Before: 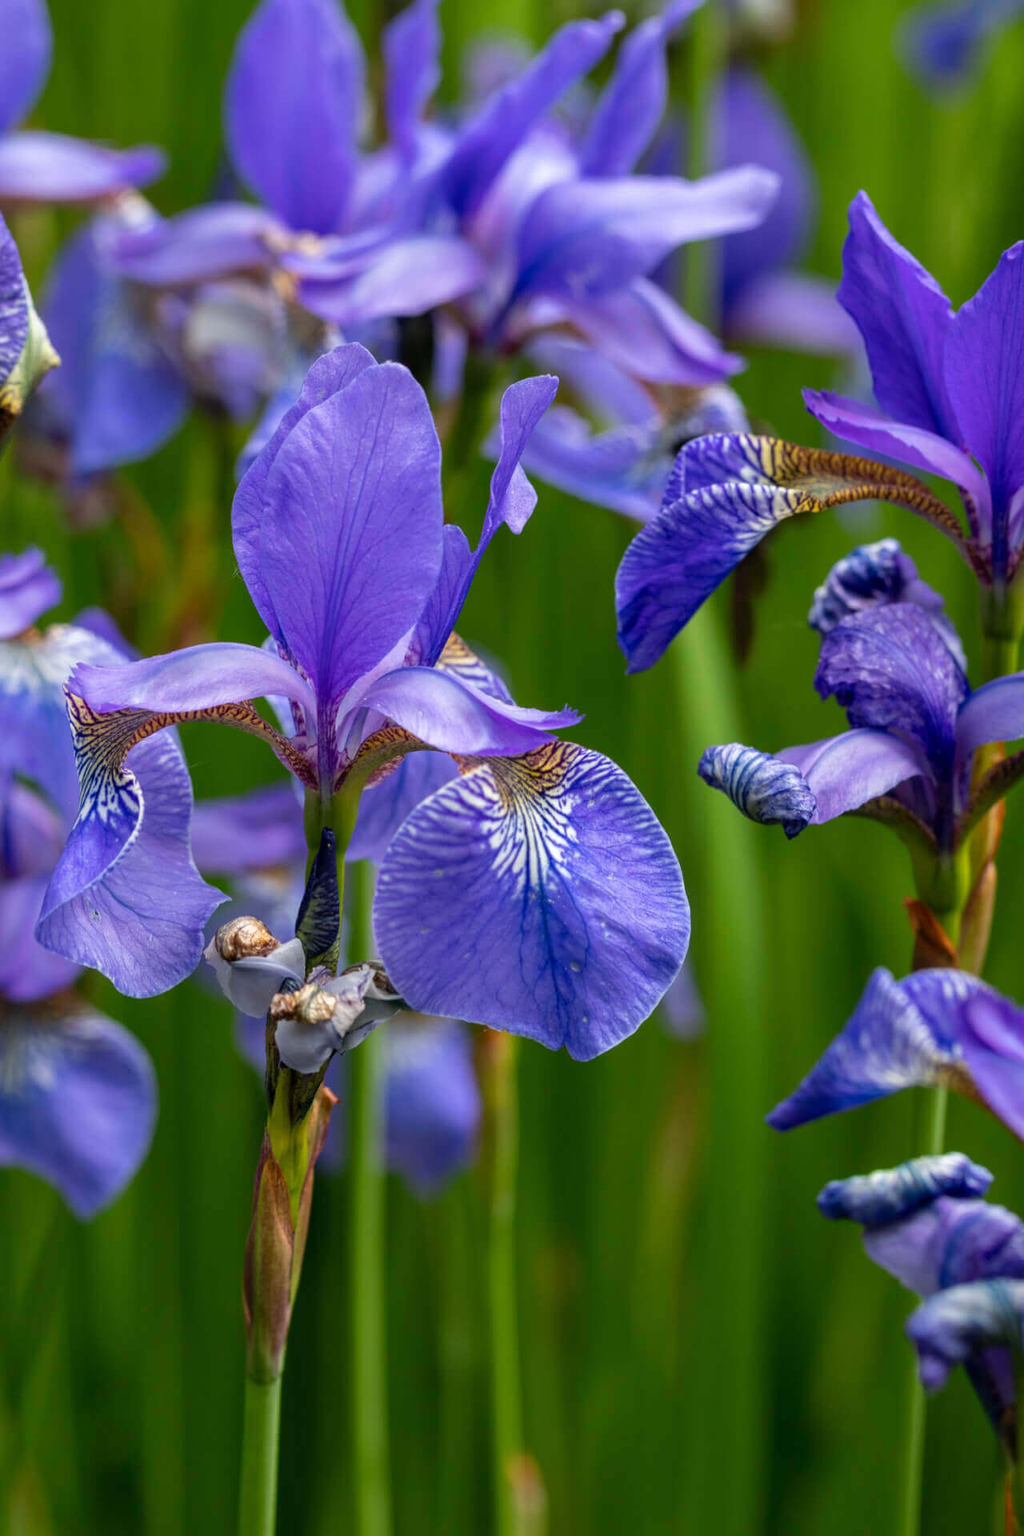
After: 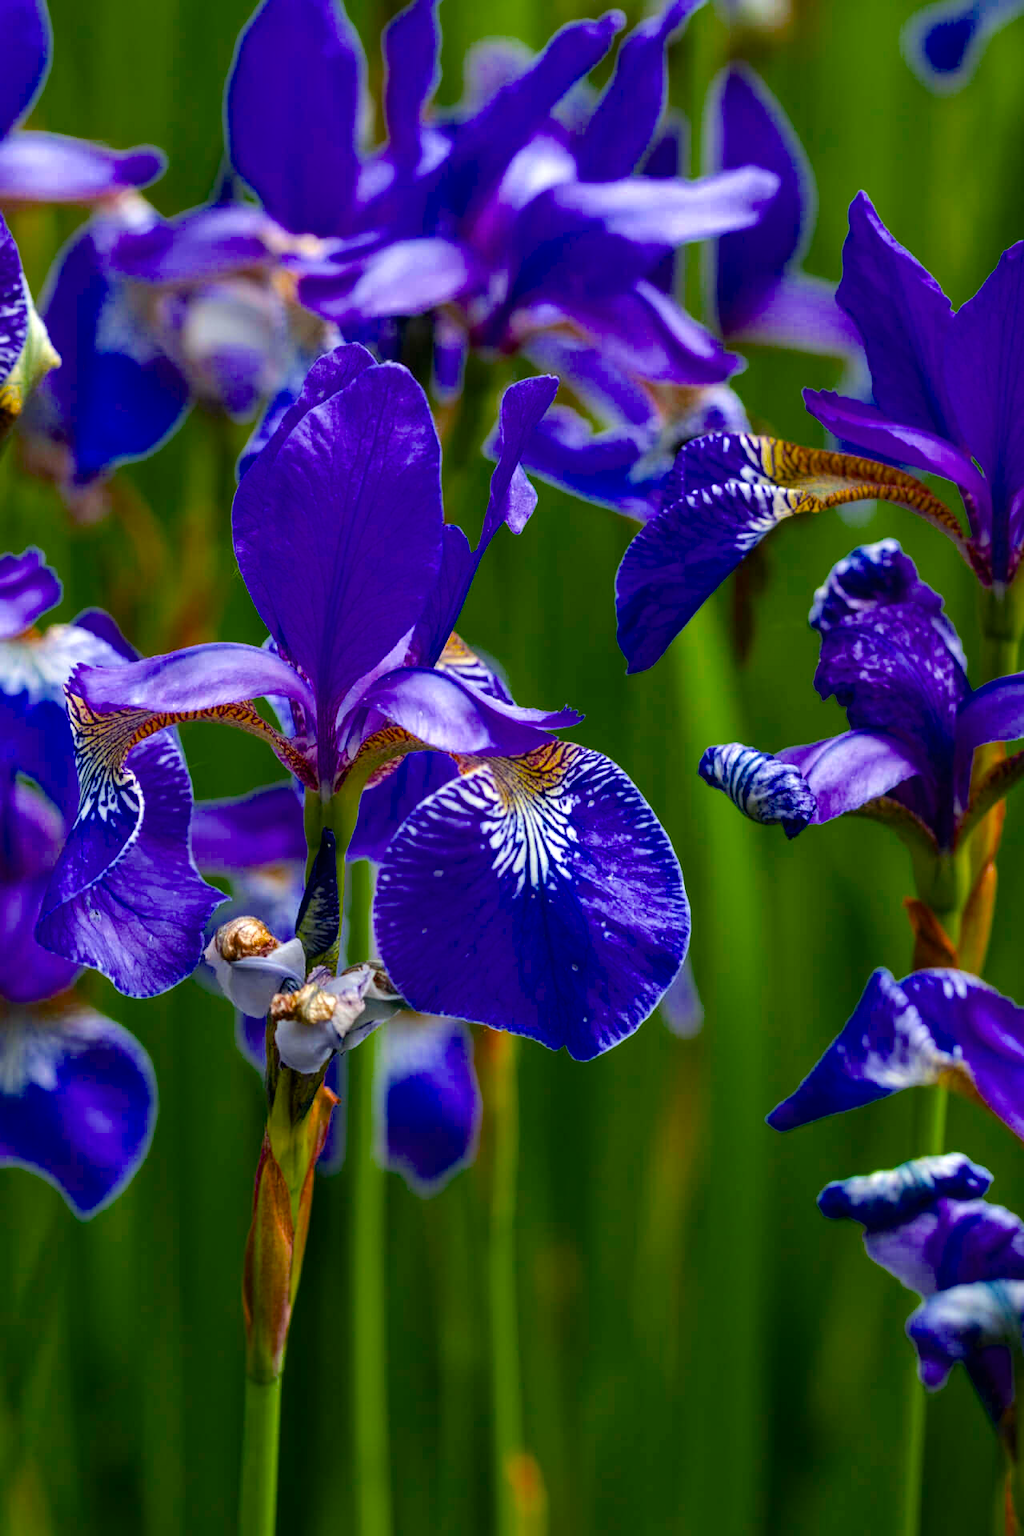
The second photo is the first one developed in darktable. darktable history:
color balance rgb: highlights gain › luminance 14.87%, perceptual saturation grading › global saturation 39.232%, perceptual brilliance grading › mid-tones 9.358%, perceptual brilliance grading › shadows 14.207%, saturation formula JzAzBz (2021)
